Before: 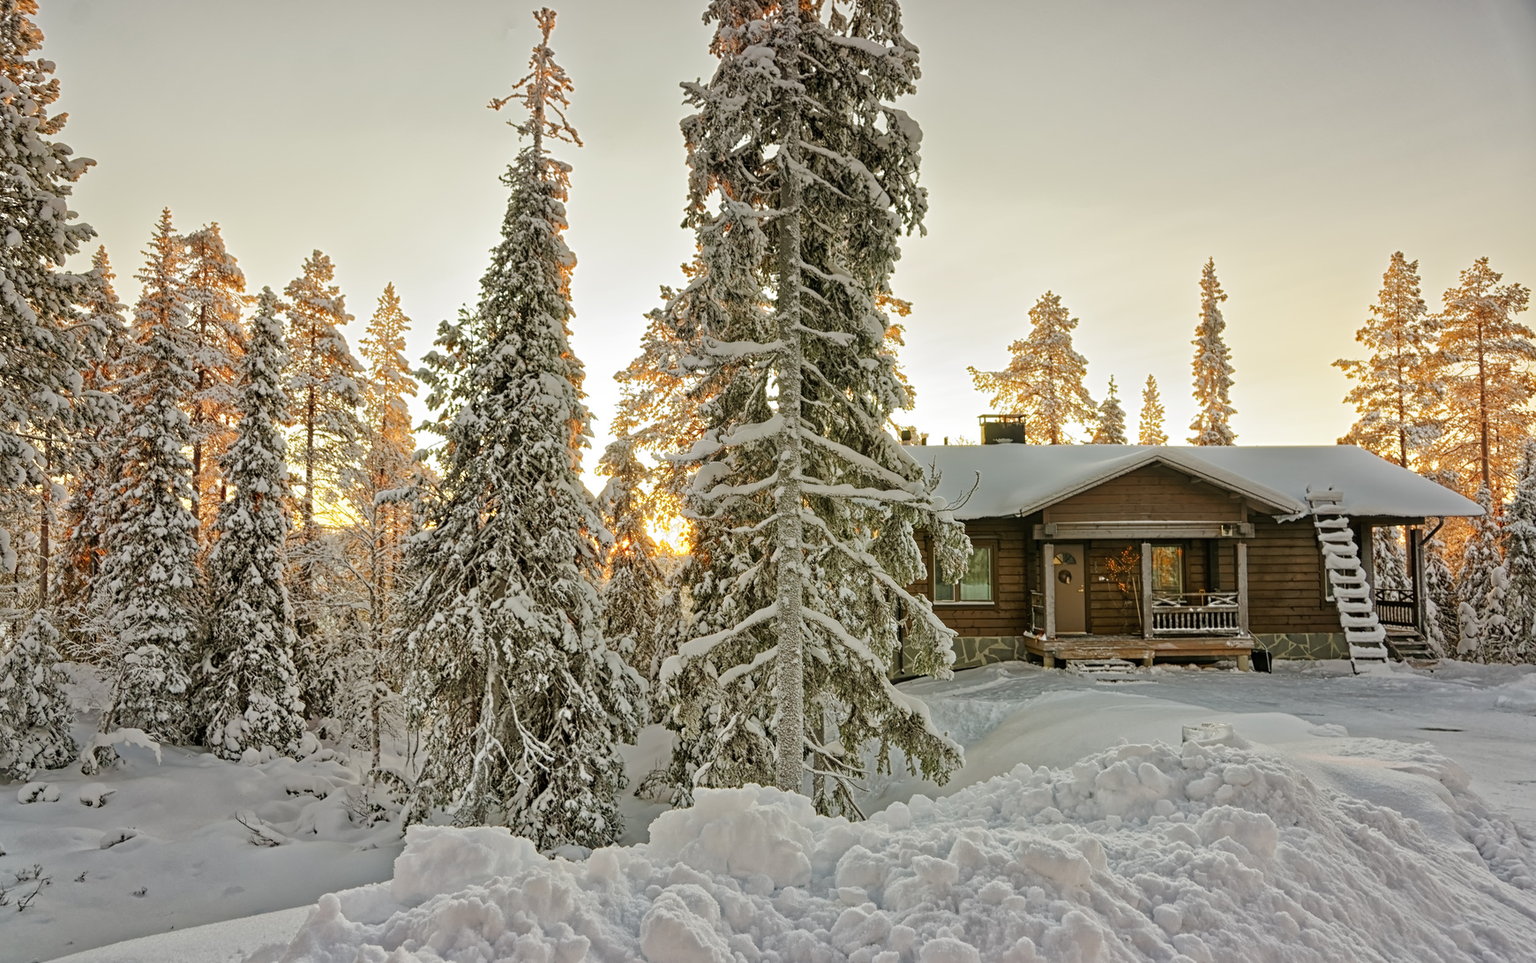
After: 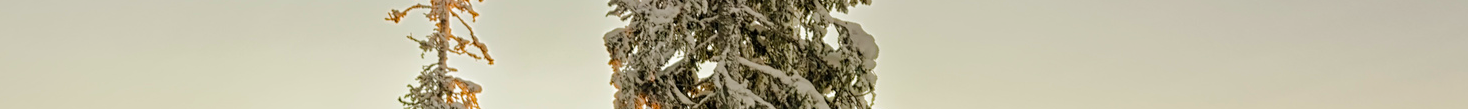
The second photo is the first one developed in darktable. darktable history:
color balance rgb: perceptual saturation grading › global saturation 25%, perceptual brilliance grading › mid-tones 10%, perceptual brilliance grading › shadows 15%, global vibrance 20%
crop and rotate: left 9.644%, top 9.491%, right 6.021%, bottom 80.509%
